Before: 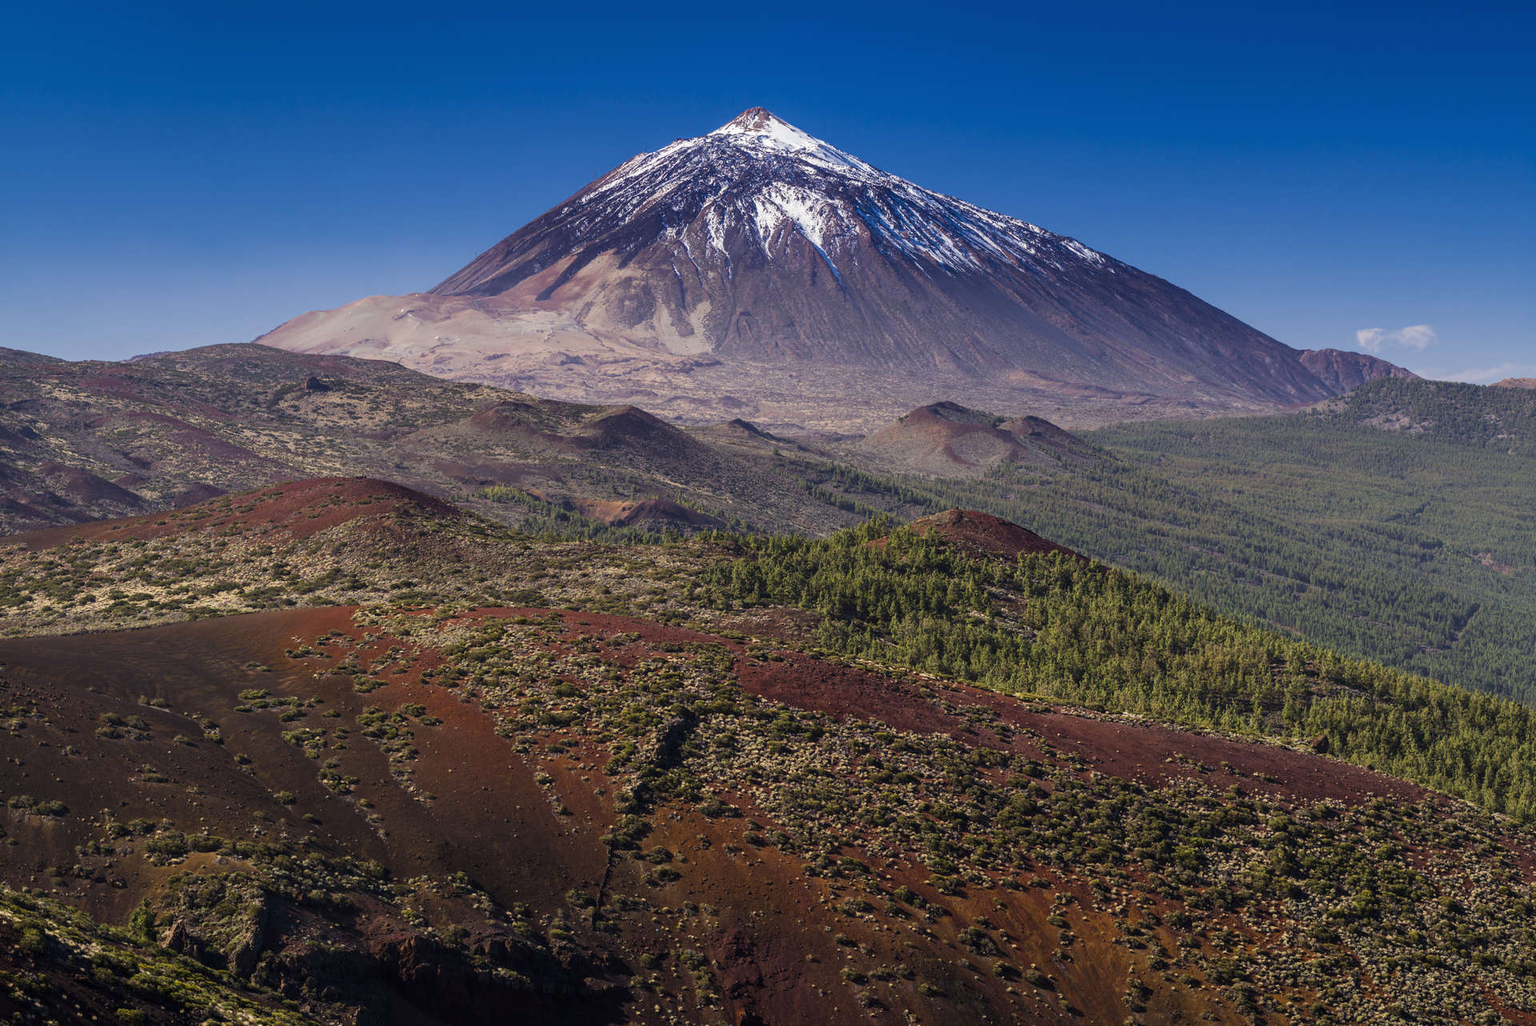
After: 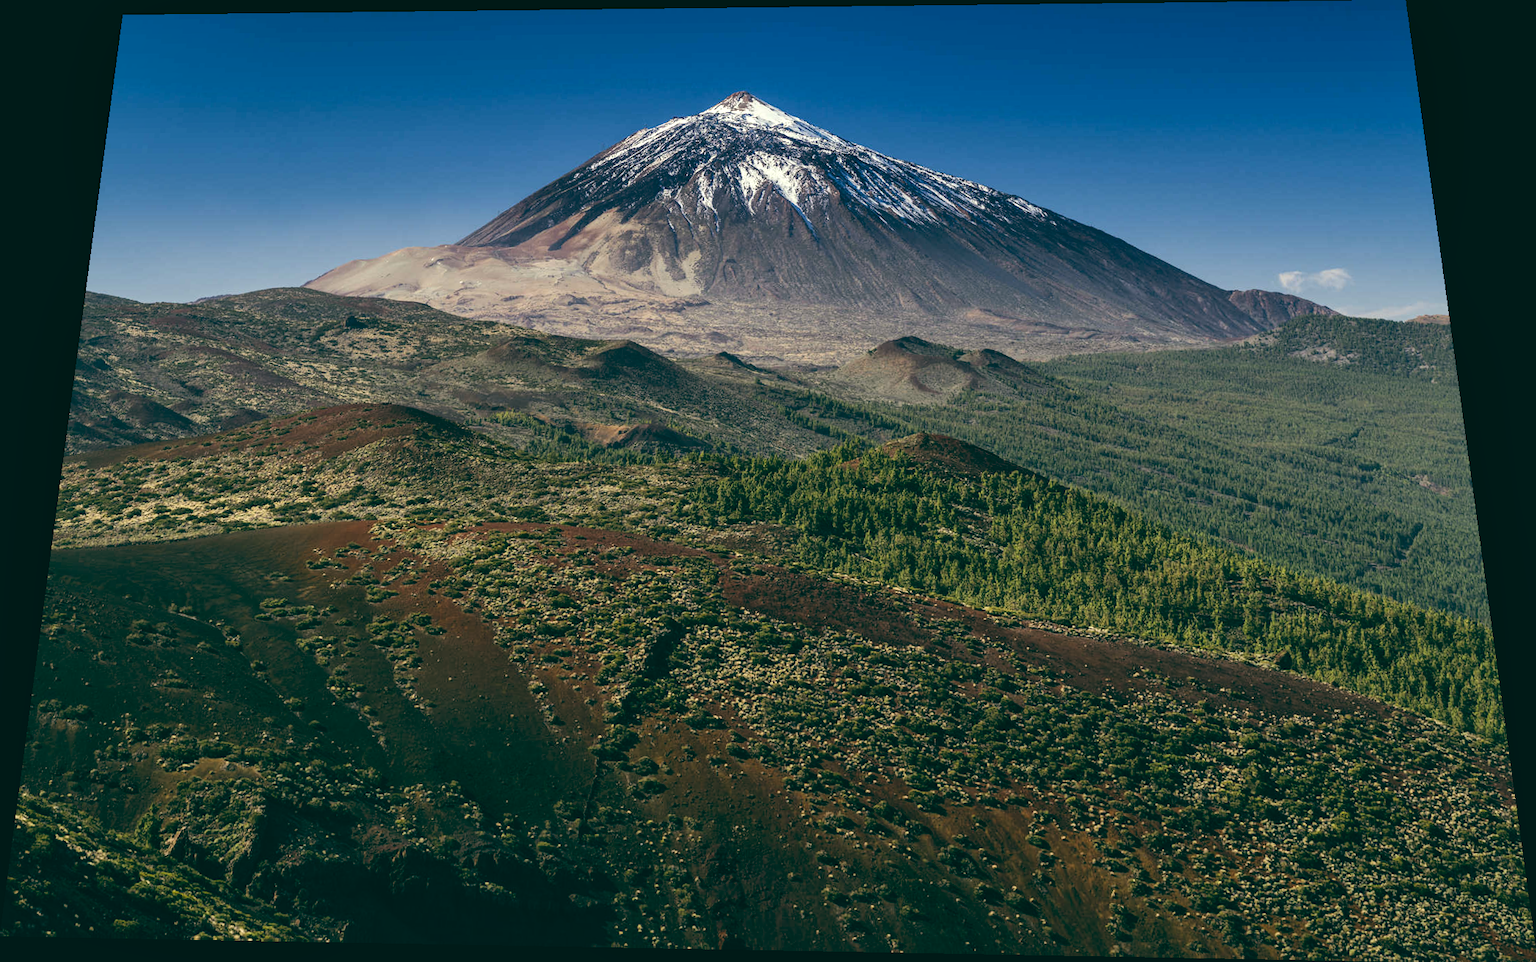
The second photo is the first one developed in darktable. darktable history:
local contrast: mode bilateral grid, contrast 20, coarseness 50, detail 120%, midtone range 0.2
rotate and perspective: rotation 0.128°, lens shift (vertical) -0.181, lens shift (horizontal) -0.044, shear 0.001, automatic cropping off
tone equalizer: -8 EV -0.417 EV, -7 EV -0.389 EV, -6 EV -0.333 EV, -5 EV -0.222 EV, -3 EV 0.222 EV, -2 EV 0.333 EV, -1 EV 0.389 EV, +0 EV 0.417 EV, edges refinement/feathering 500, mask exposure compensation -1.57 EV, preserve details no
color balance: lift [1.005, 0.99, 1.007, 1.01], gamma [1, 1.034, 1.032, 0.966], gain [0.873, 1.055, 1.067, 0.933]
